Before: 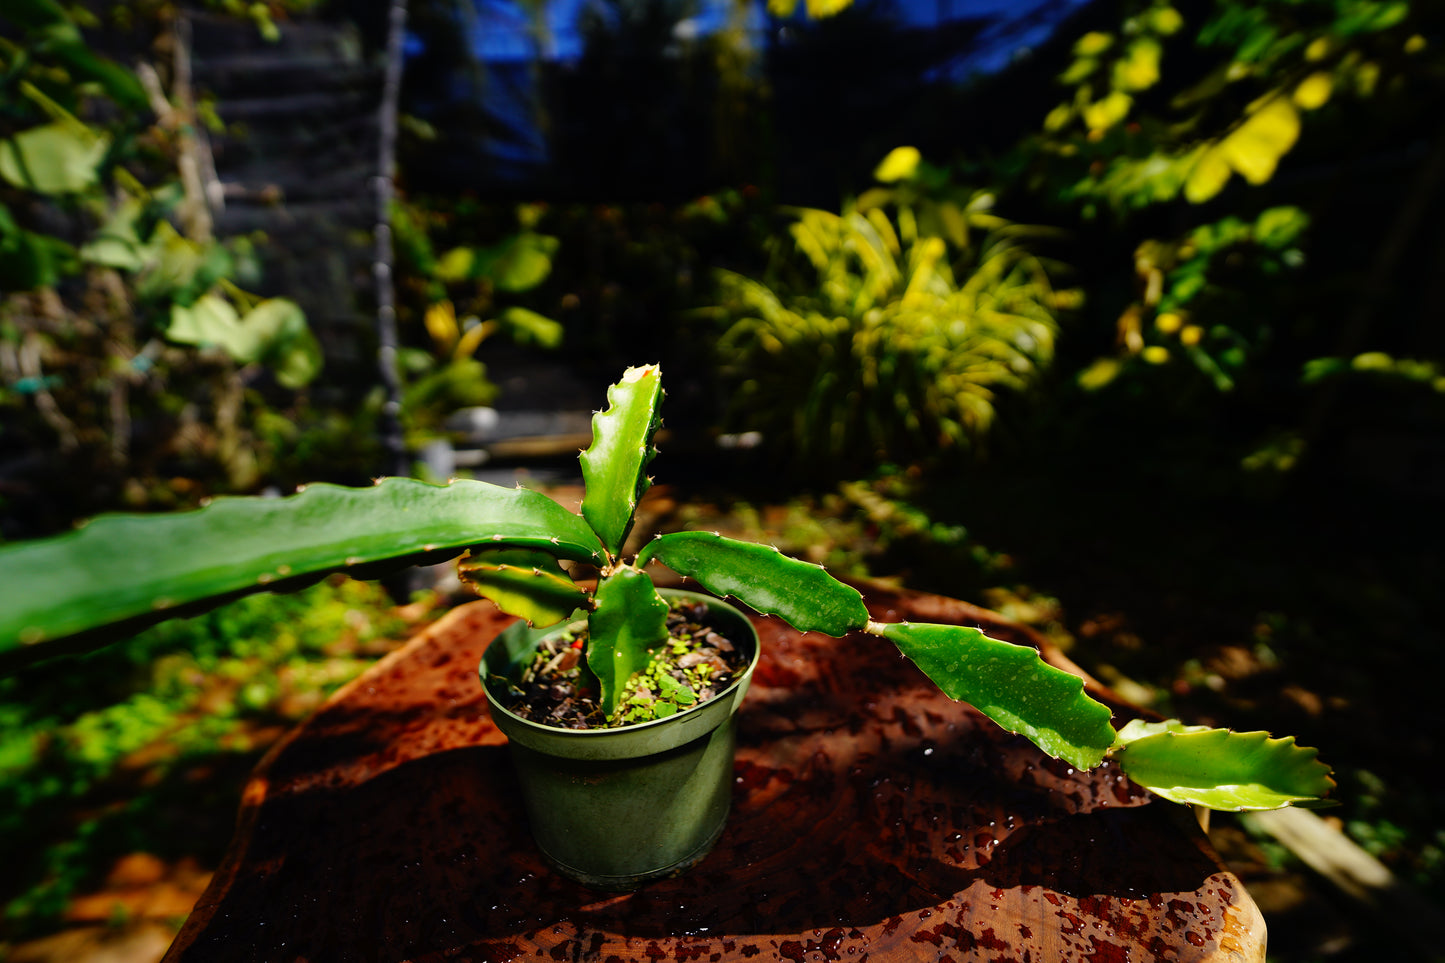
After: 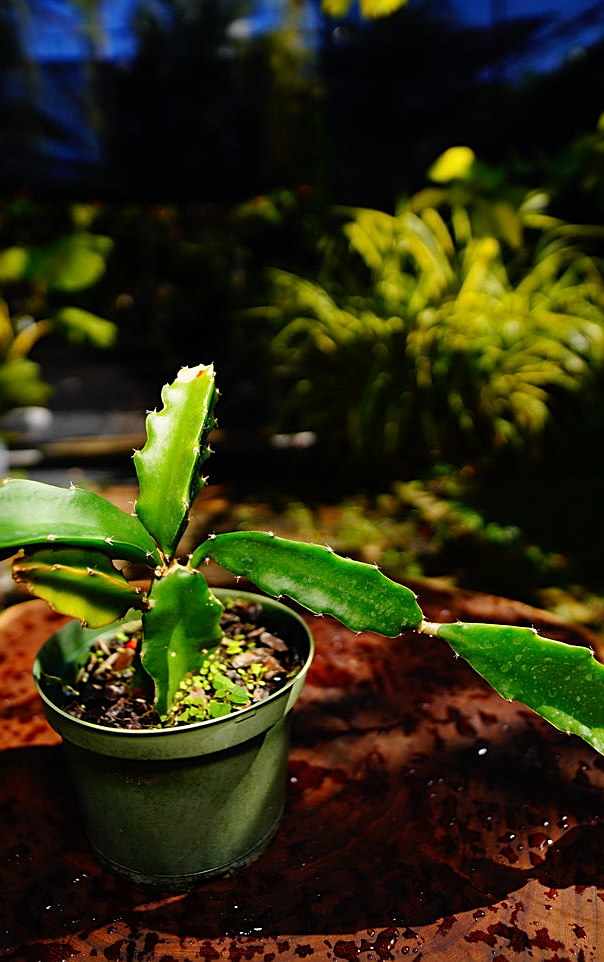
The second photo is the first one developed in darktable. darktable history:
crop: left 30.932%, right 27.23%
sharpen: on, module defaults
